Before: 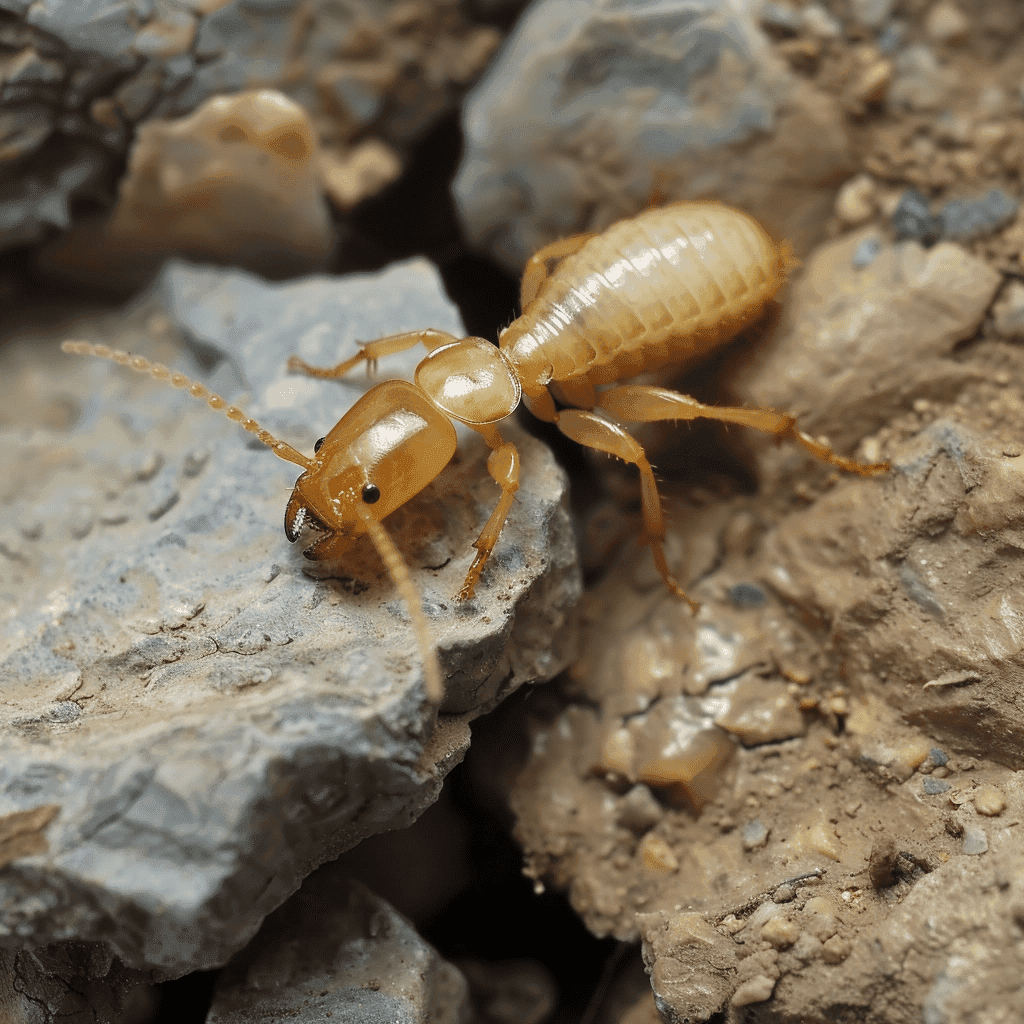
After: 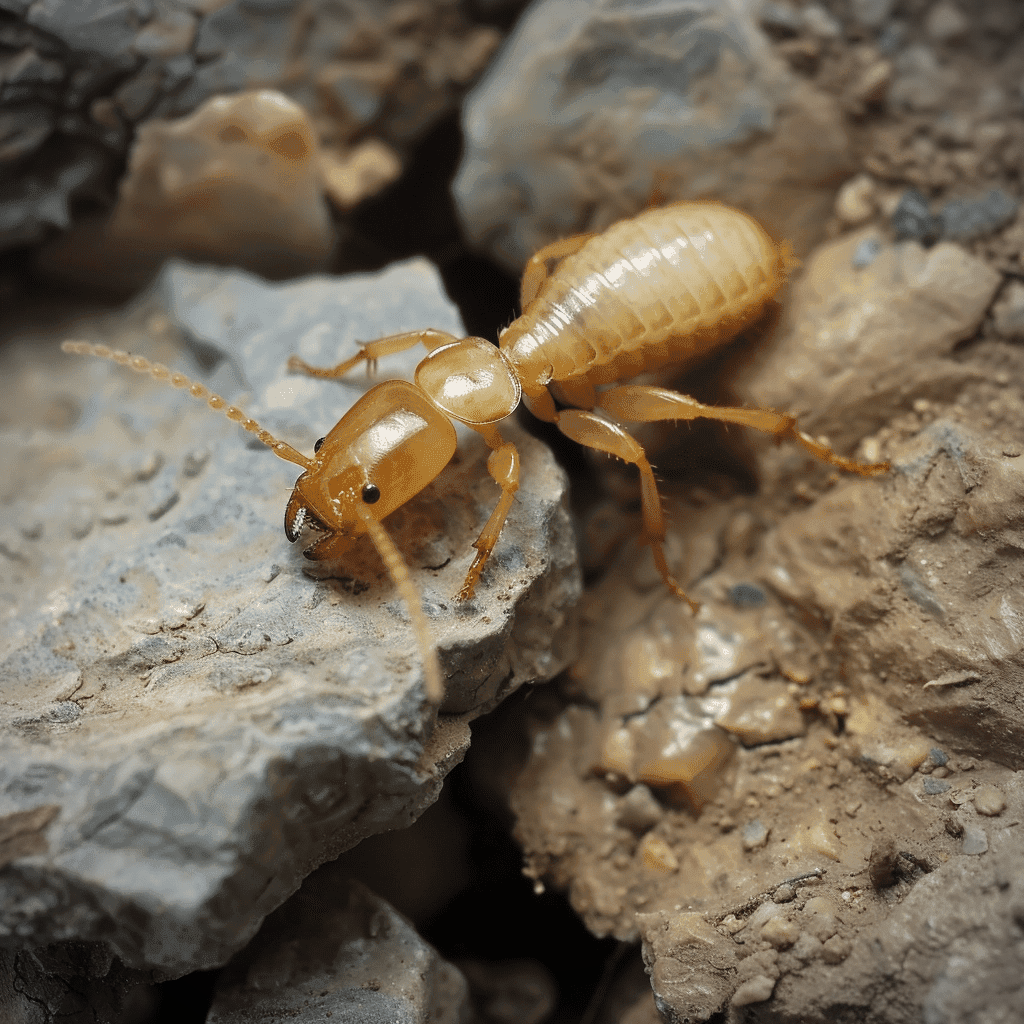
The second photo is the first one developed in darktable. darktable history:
vignetting: on, module defaults
shadows and highlights: radius 331.84, shadows 53.55, highlights -100, compress 94.63%, highlights color adjustment 73.23%, soften with gaussian
